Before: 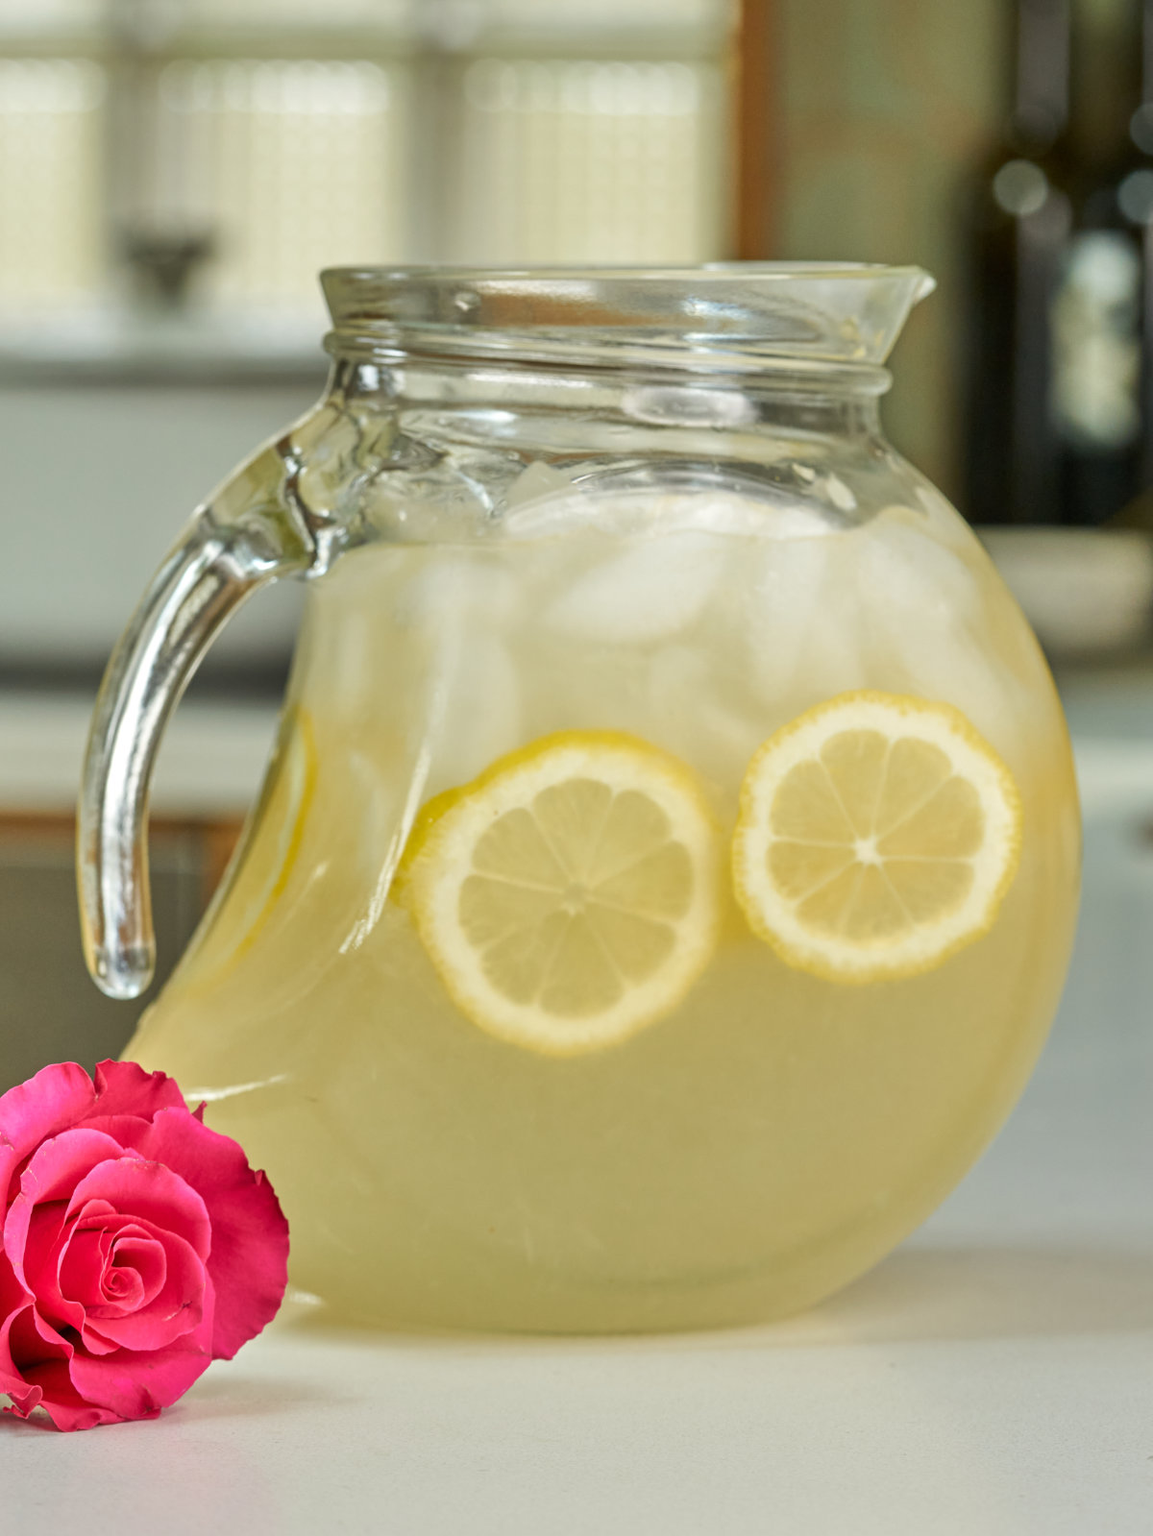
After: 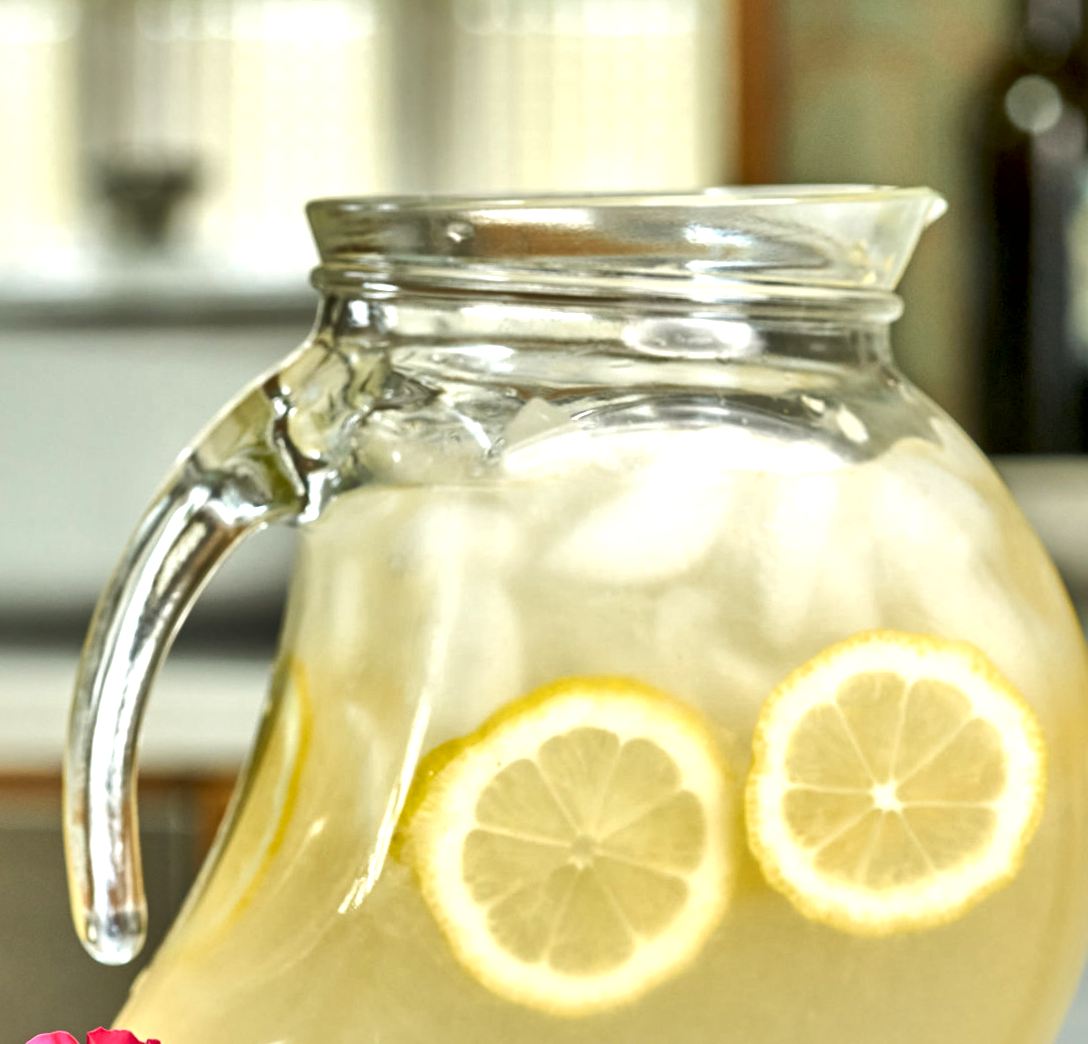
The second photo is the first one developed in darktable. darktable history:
rotate and perspective: rotation -1°, crop left 0.011, crop right 0.989, crop top 0.025, crop bottom 0.975
exposure: black level correction 0.001, exposure 0.5 EV, compensate exposure bias true, compensate highlight preservation false
local contrast: mode bilateral grid, contrast 70, coarseness 75, detail 180%, midtone range 0.2
crop: left 1.509%, top 3.452%, right 7.696%, bottom 28.452%
